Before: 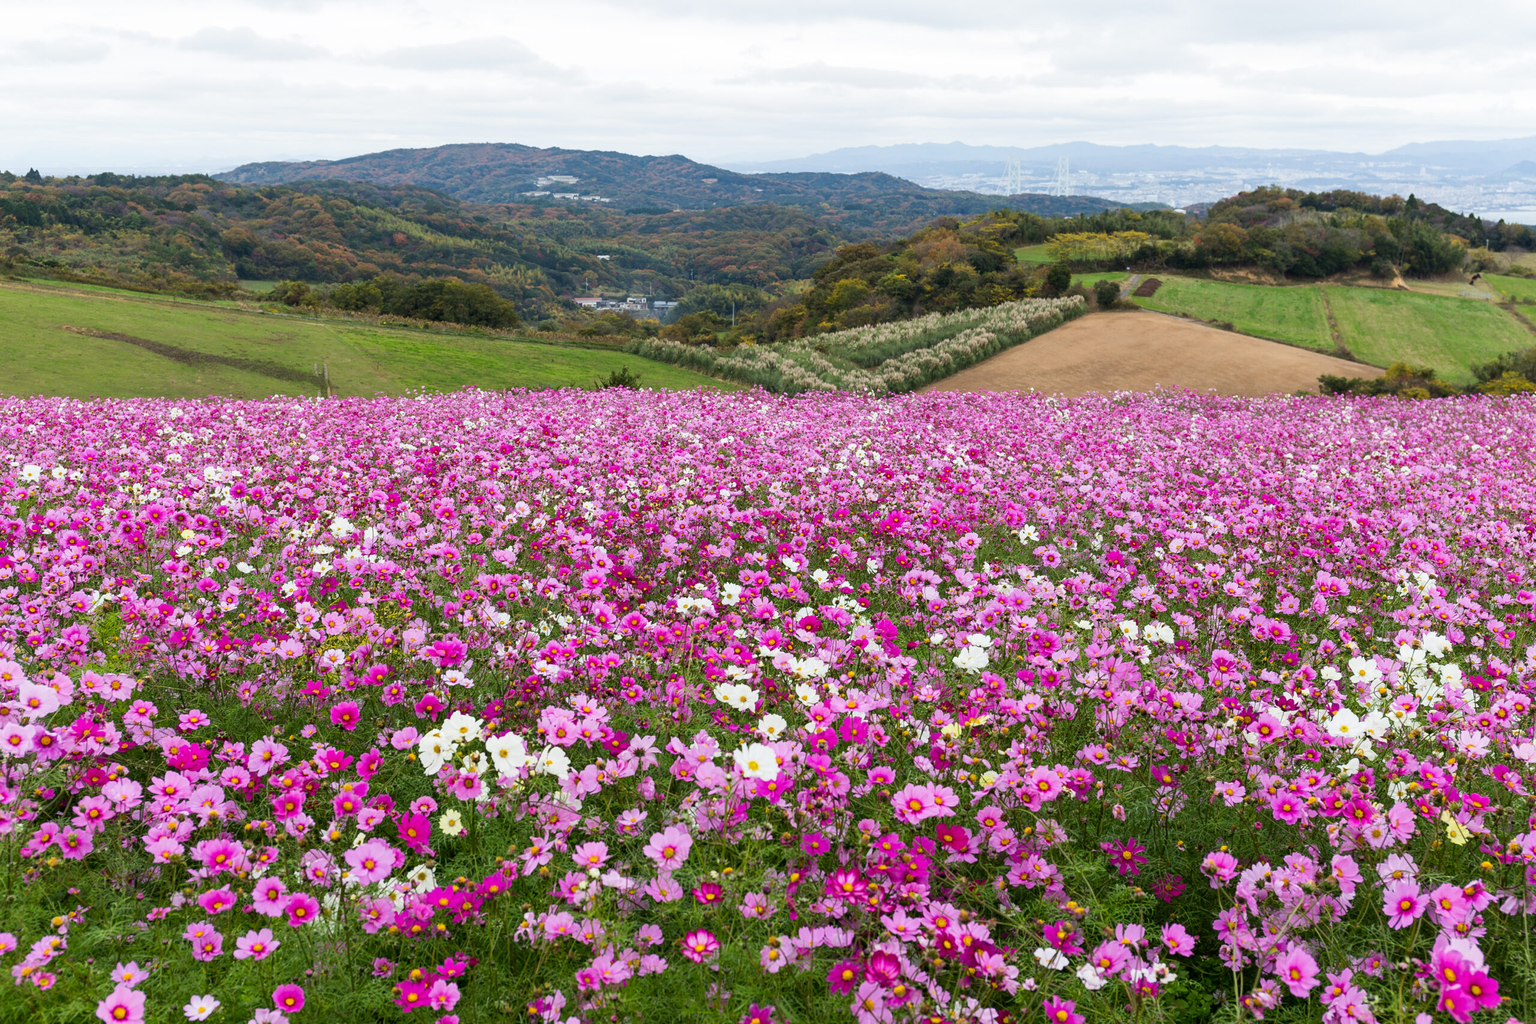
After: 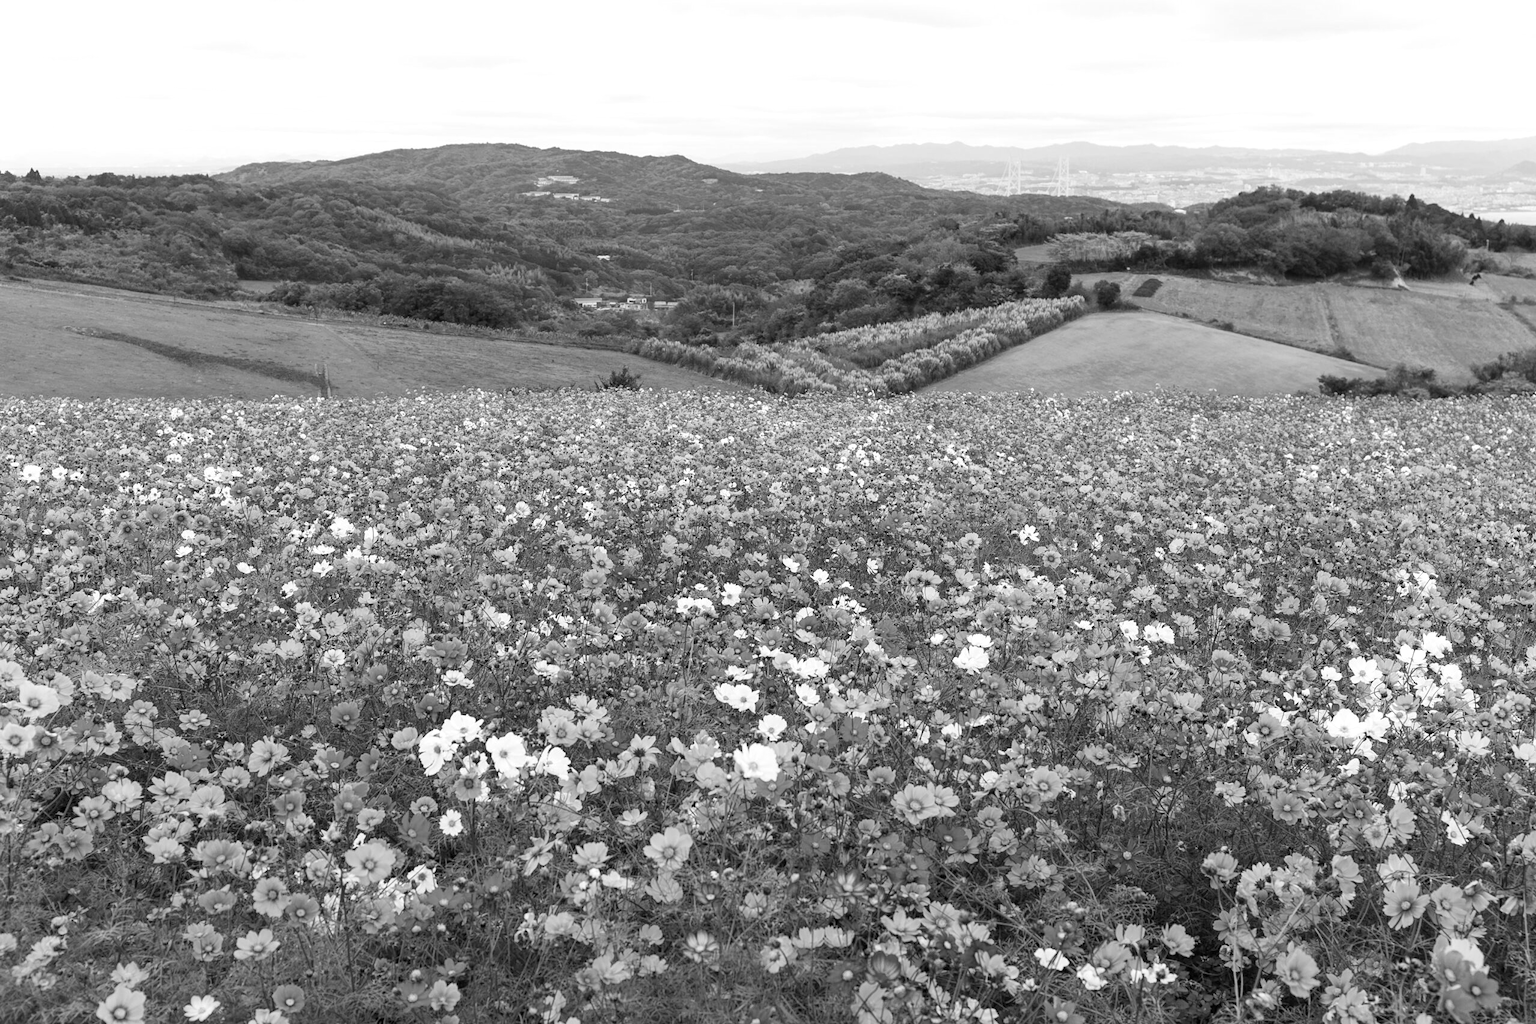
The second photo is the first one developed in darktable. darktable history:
exposure: exposure 0.217 EV, compensate highlight preservation false
monochrome: on, module defaults
